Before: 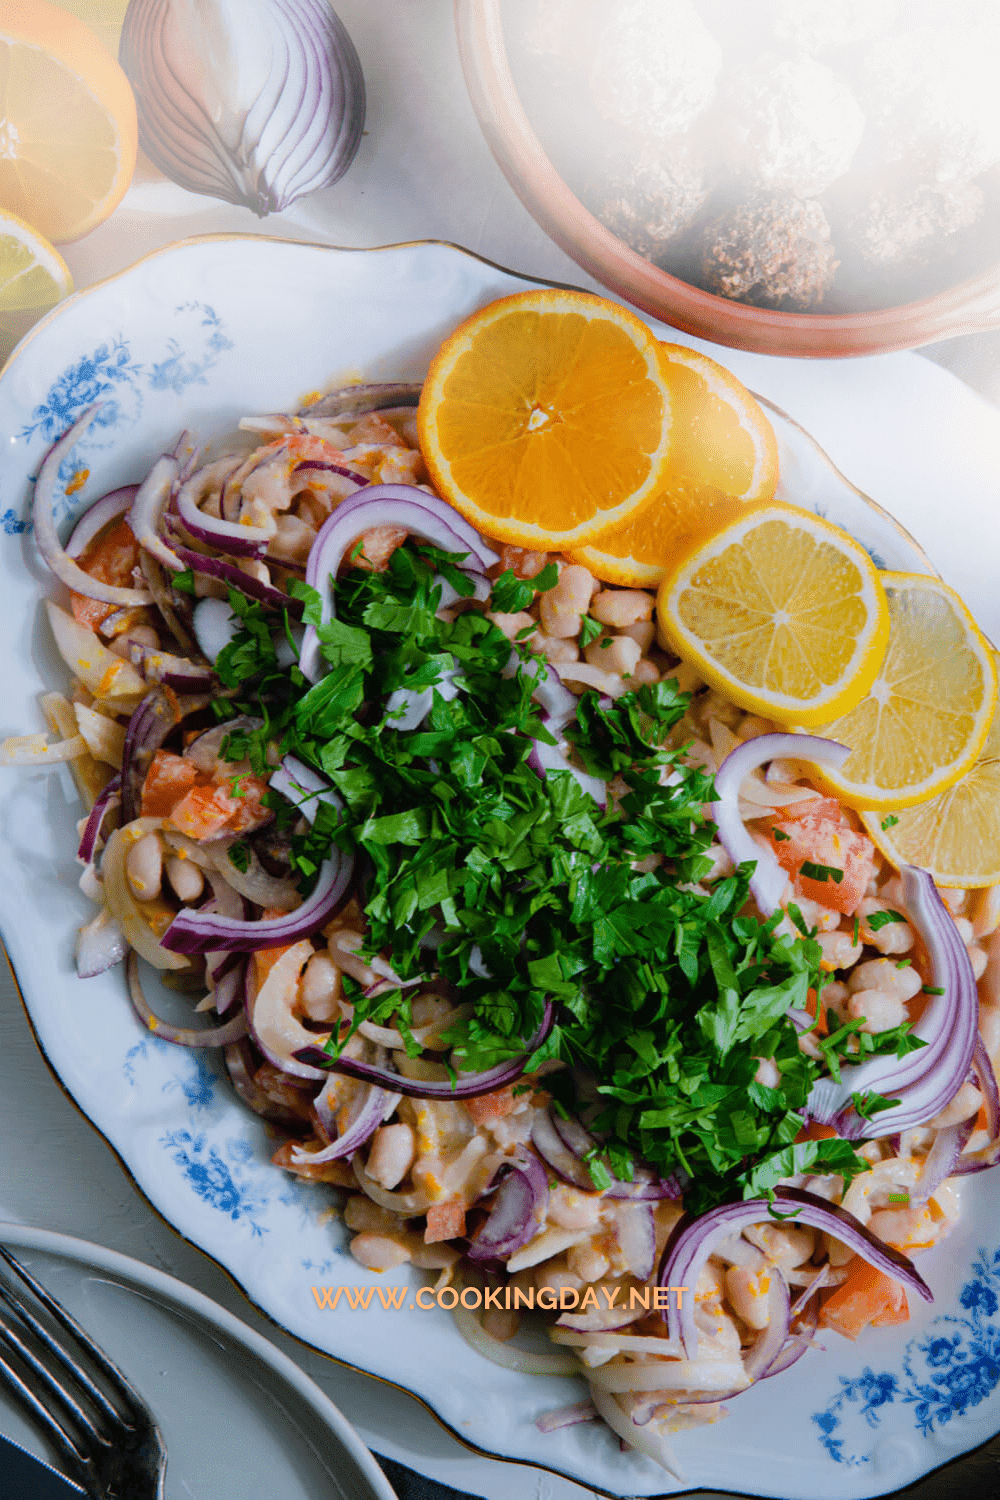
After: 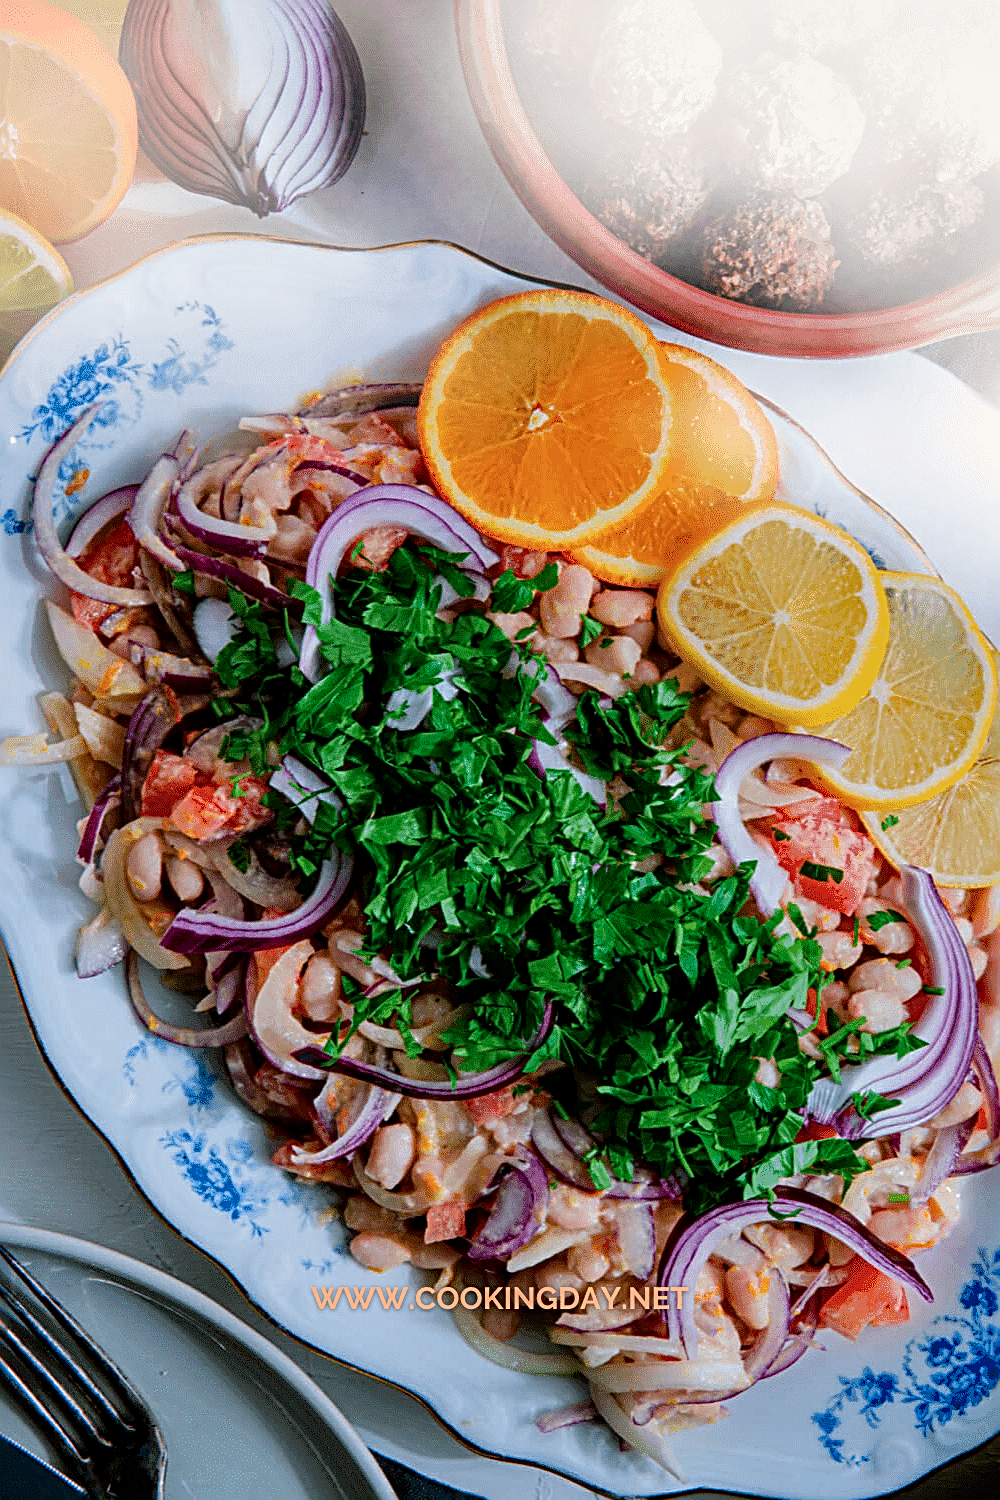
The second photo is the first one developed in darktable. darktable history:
local contrast: detail 130%
sharpen: radius 2.817, amount 0.715
tone curve: curves: ch0 [(0, 0) (0.059, 0.027) (0.162, 0.125) (0.304, 0.279) (0.547, 0.532) (0.828, 0.815) (1, 0.983)]; ch1 [(0, 0) (0.23, 0.166) (0.34, 0.298) (0.371, 0.334) (0.435, 0.413) (0.477, 0.469) (0.499, 0.498) (0.529, 0.544) (0.559, 0.587) (0.743, 0.798) (1, 1)]; ch2 [(0, 0) (0.431, 0.414) (0.498, 0.503) (0.524, 0.531) (0.568, 0.567) (0.6, 0.597) (0.643, 0.631) (0.74, 0.721) (1, 1)], color space Lab, independent channels, preserve colors none
